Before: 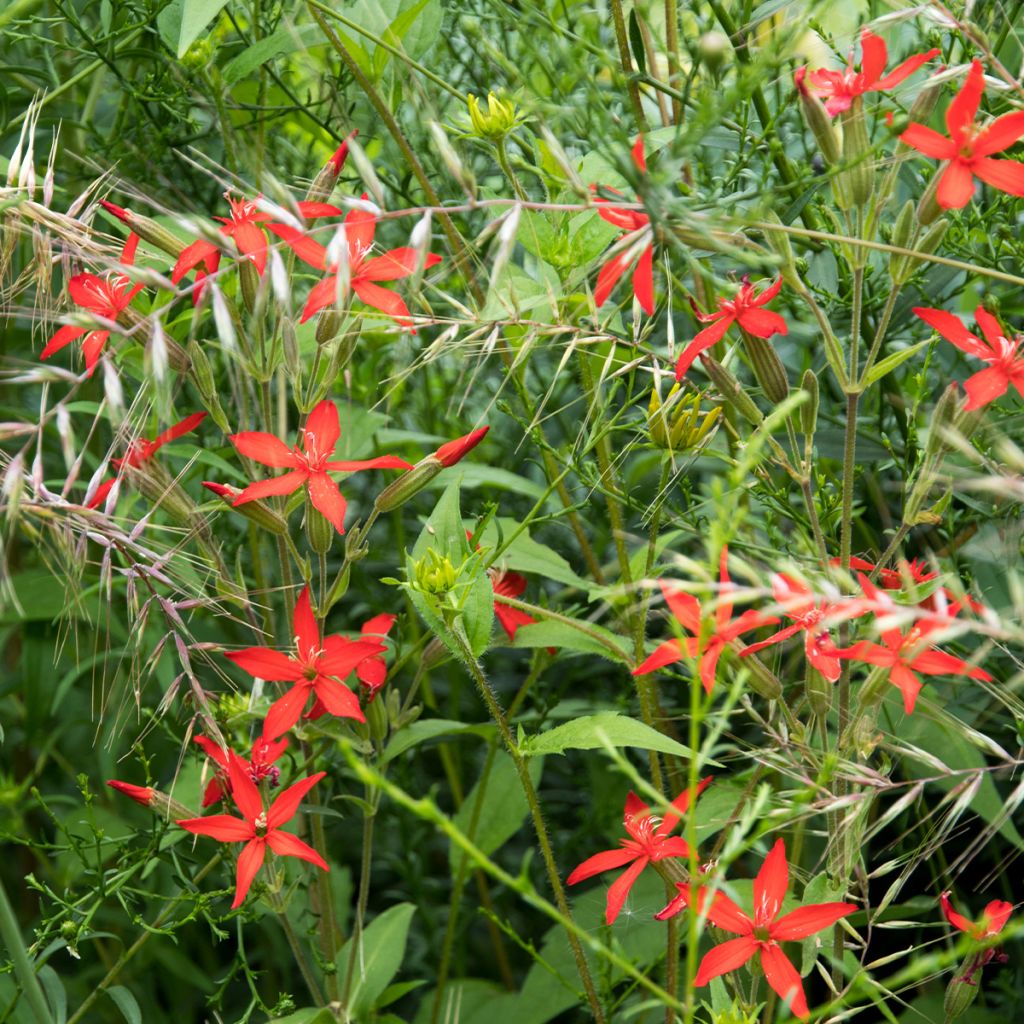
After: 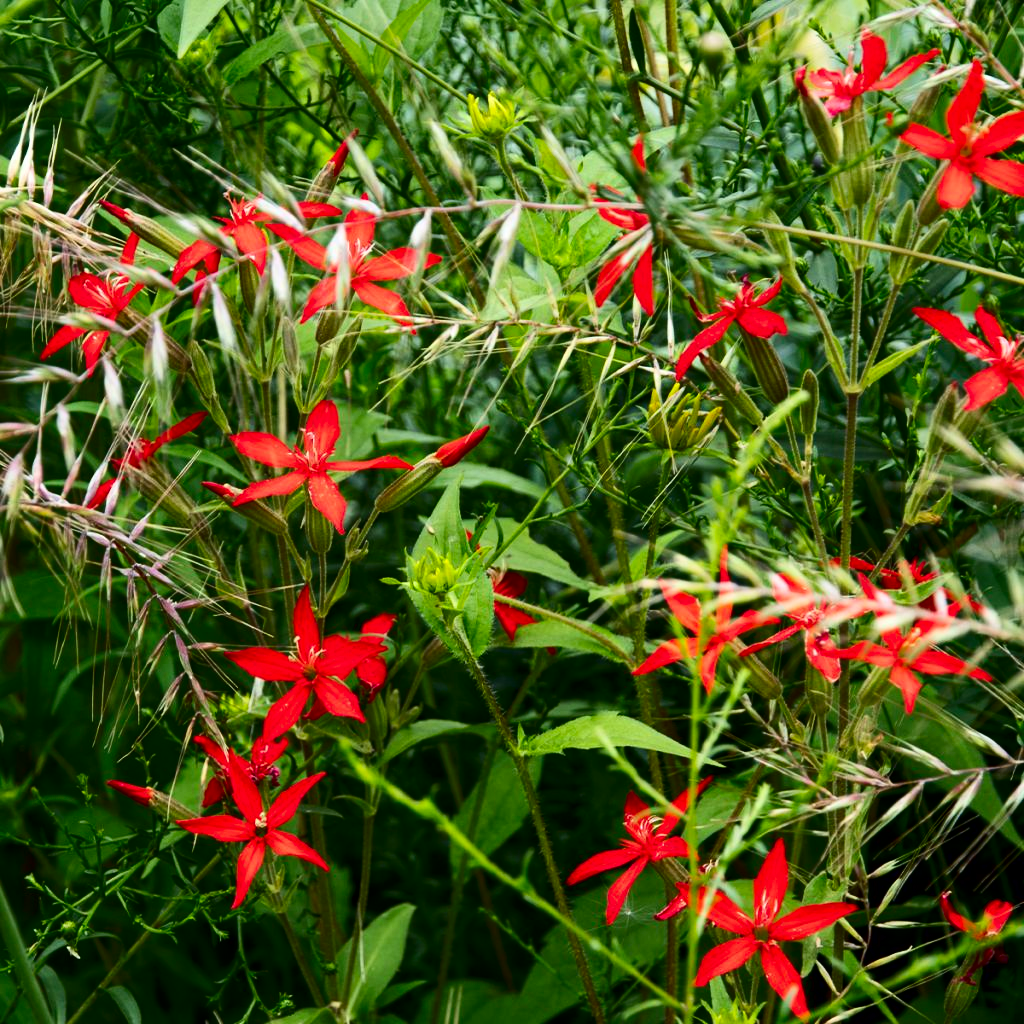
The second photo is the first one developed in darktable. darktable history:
contrast brightness saturation: contrast 0.216, brightness -0.189, saturation 0.238
